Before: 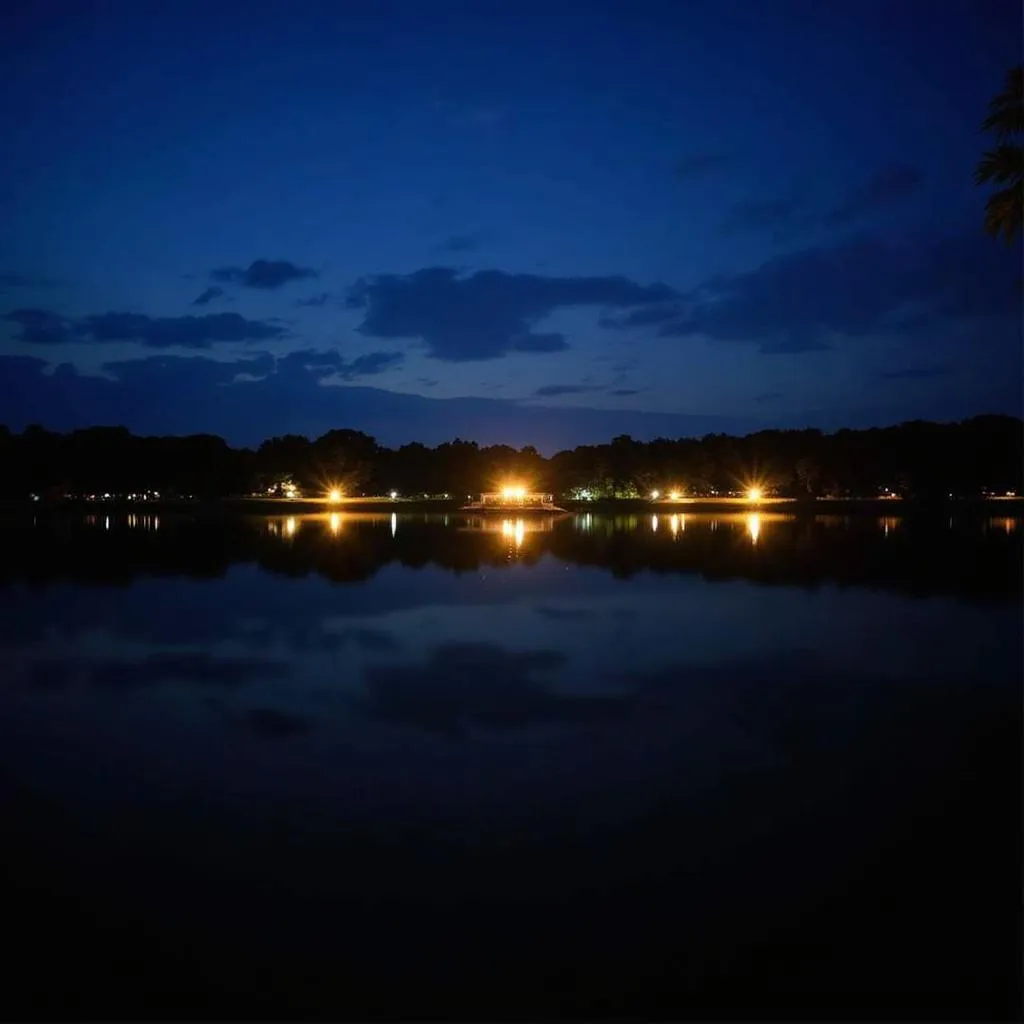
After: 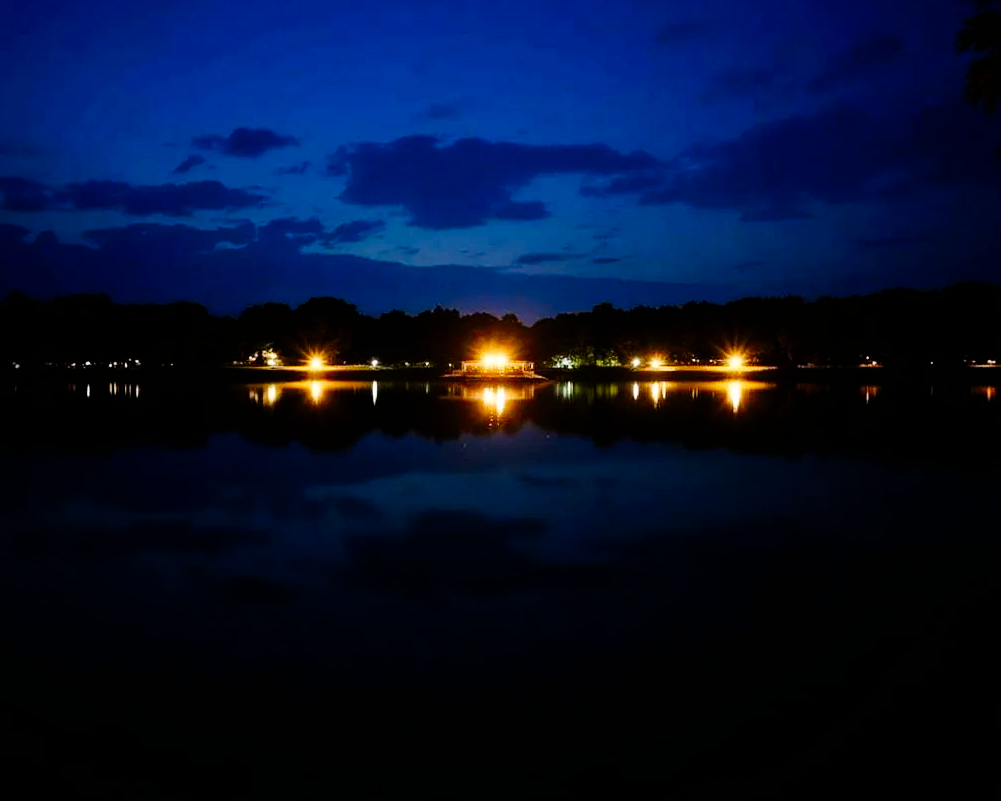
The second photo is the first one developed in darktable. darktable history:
crop and rotate: left 1.921%, top 12.968%, right 0.232%, bottom 8.727%
tone curve: curves: ch0 [(0, 0) (0.003, 0) (0.011, 0.001) (0.025, 0.003) (0.044, 0.005) (0.069, 0.011) (0.1, 0.021) (0.136, 0.035) (0.177, 0.079) (0.224, 0.134) (0.277, 0.219) (0.335, 0.315) (0.399, 0.42) (0.468, 0.529) (0.543, 0.636) (0.623, 0.727) (0.709, 0.805) (0.801, 0.88) (0.898, 0.957) (1, 1)], preserve colors none
